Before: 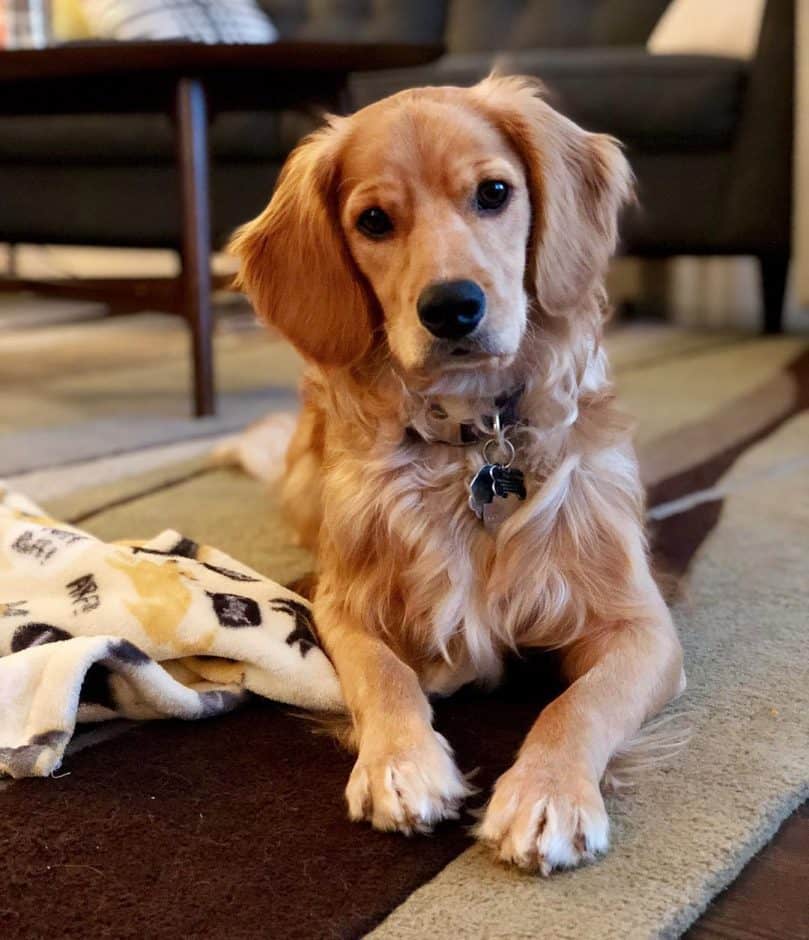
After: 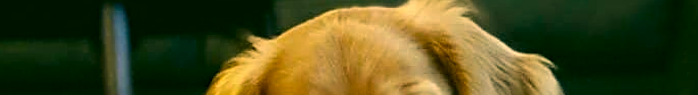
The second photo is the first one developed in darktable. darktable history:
color correction: highlights a* 5.62, highlights b* 33.57, shadows a* -25.86, shadows b* 4.02
rotate and perspective: lens shift (vertical) 0.048, lens shift (horizontal) -0.024, automatic cropping off
sharpen: radius 3.119
crop and rotate: left 9.644%, top 9.491%, right 6.021%, bottom 80.509%
